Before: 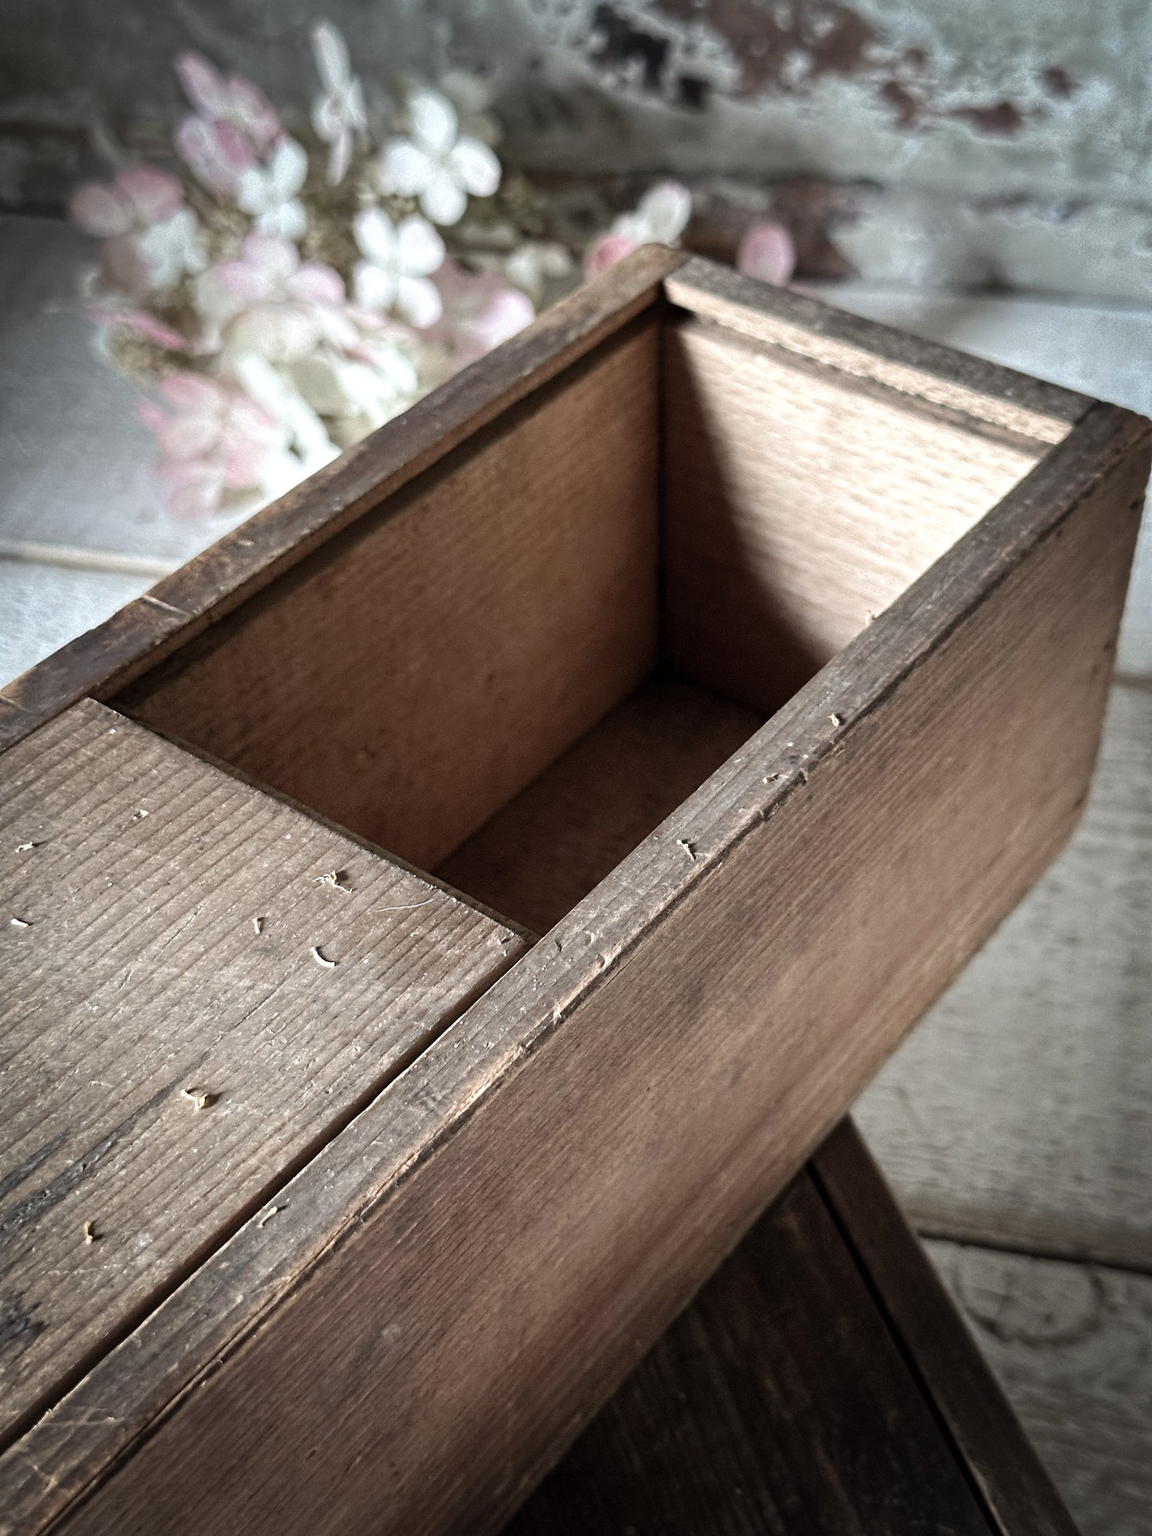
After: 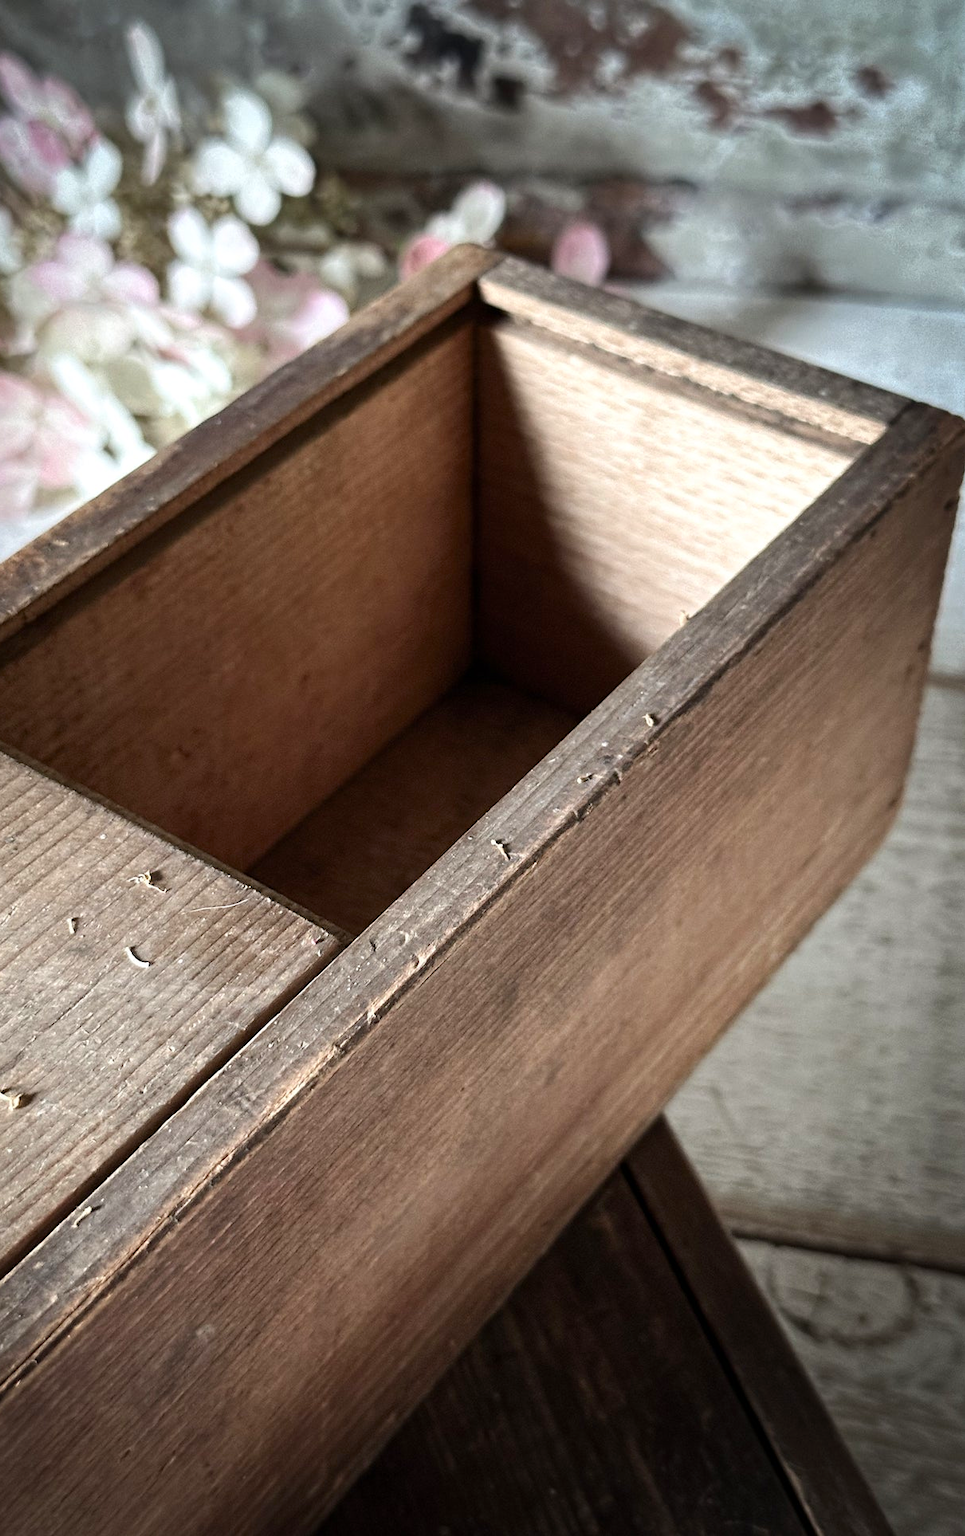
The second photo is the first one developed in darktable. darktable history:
crop: left 16.145%
contrast brightness saturation: contrast 0.09, saturation 0.28
